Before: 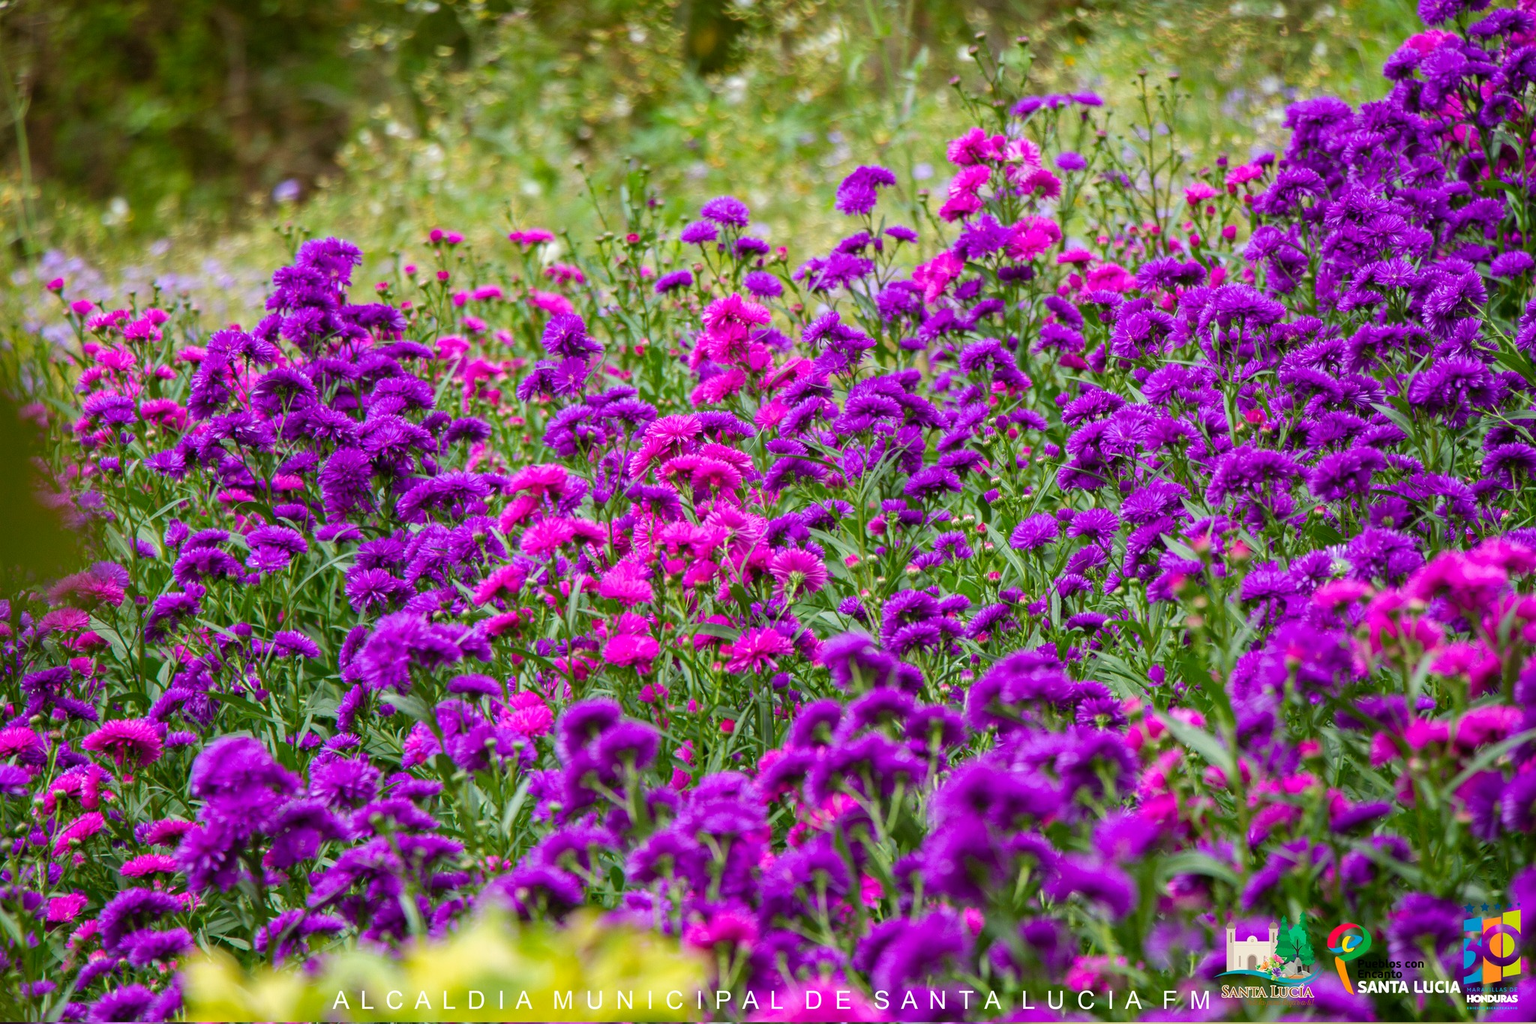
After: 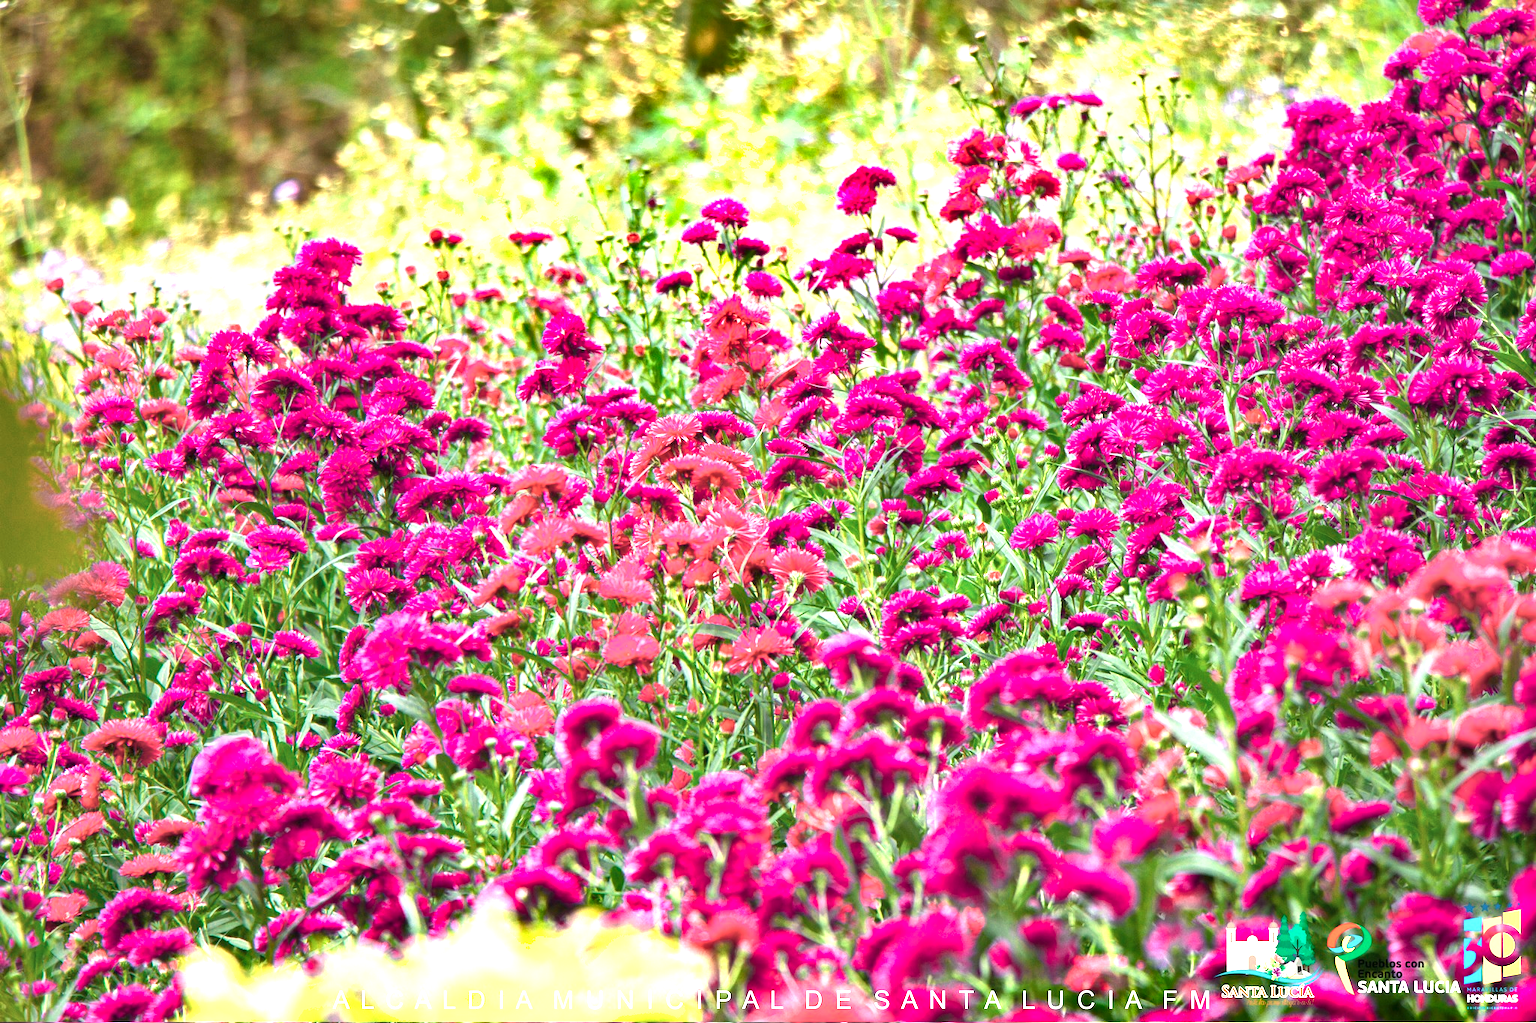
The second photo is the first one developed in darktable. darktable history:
levels: mode automatic
exposure: black level correction 0, exposure 1.4 EV, compensate highlight preservation false
color zones: curves: ch0 [(0.018, 0.548) (0.224, 0.64) (0.425, 0.447) (0.675, 0.575) (0.732, 0.579)]; ch1 [(0.066, 0.487) (0.25, 0.5) (0.404, 0.43) (0.75, 0.421) (0.956, 0.421)]; ch2 [(0.044, 0.561) (0.215, 0.465) (0.399, 0.544) (0.465, 0.548) (0.614, 0.447) (0.724, 0.43) (0.882, 0.623) (0.956, 0.632)]
shadows and highlights: soften with gaussian
